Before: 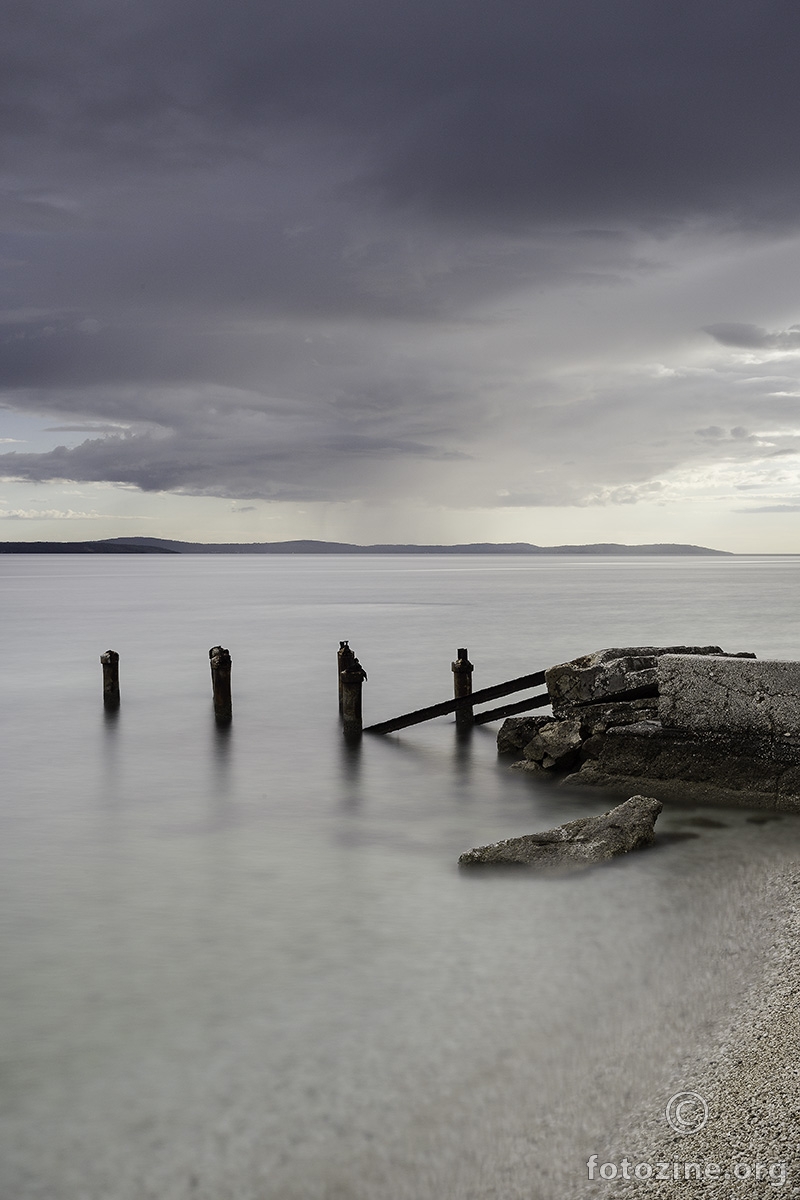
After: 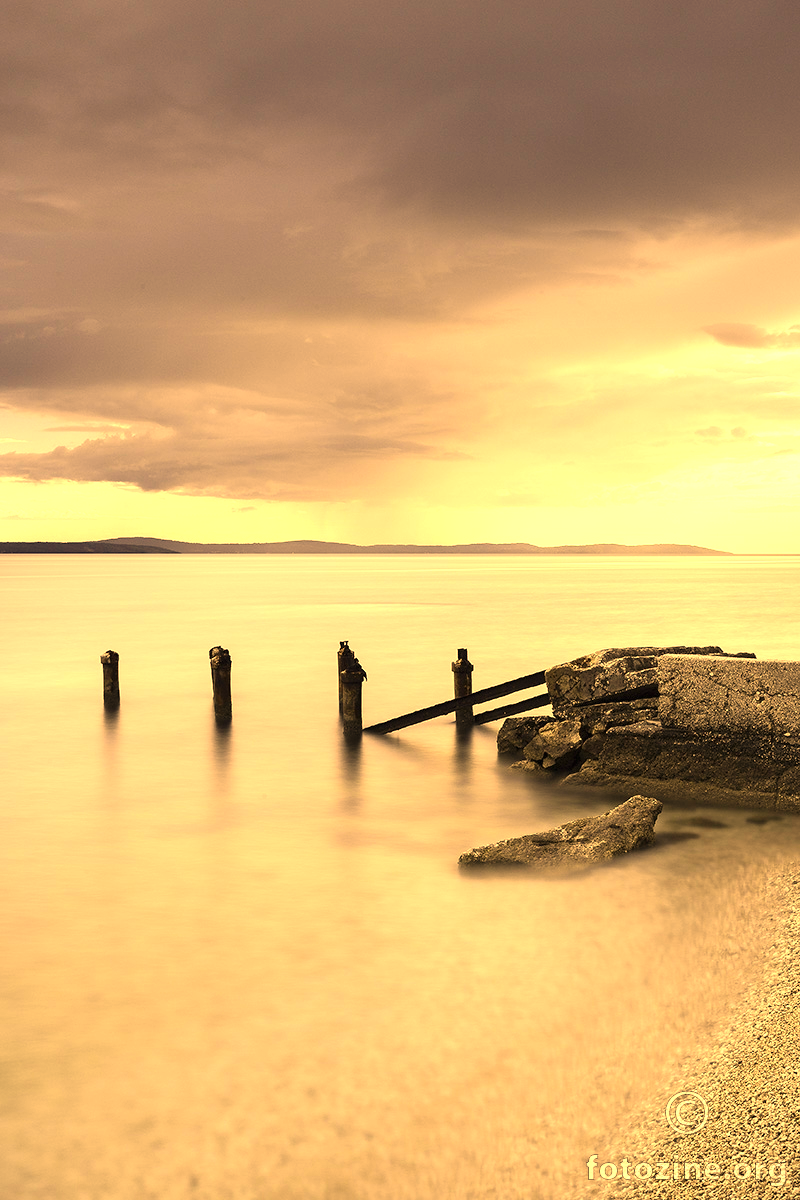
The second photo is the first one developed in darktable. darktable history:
color correction: highlights a* 15, highlights b* 31.55
exposure: black level correction 0, exposure 1.2 EV, compensate highlight preservation false
white balance: red 1.123, blue 0.83
